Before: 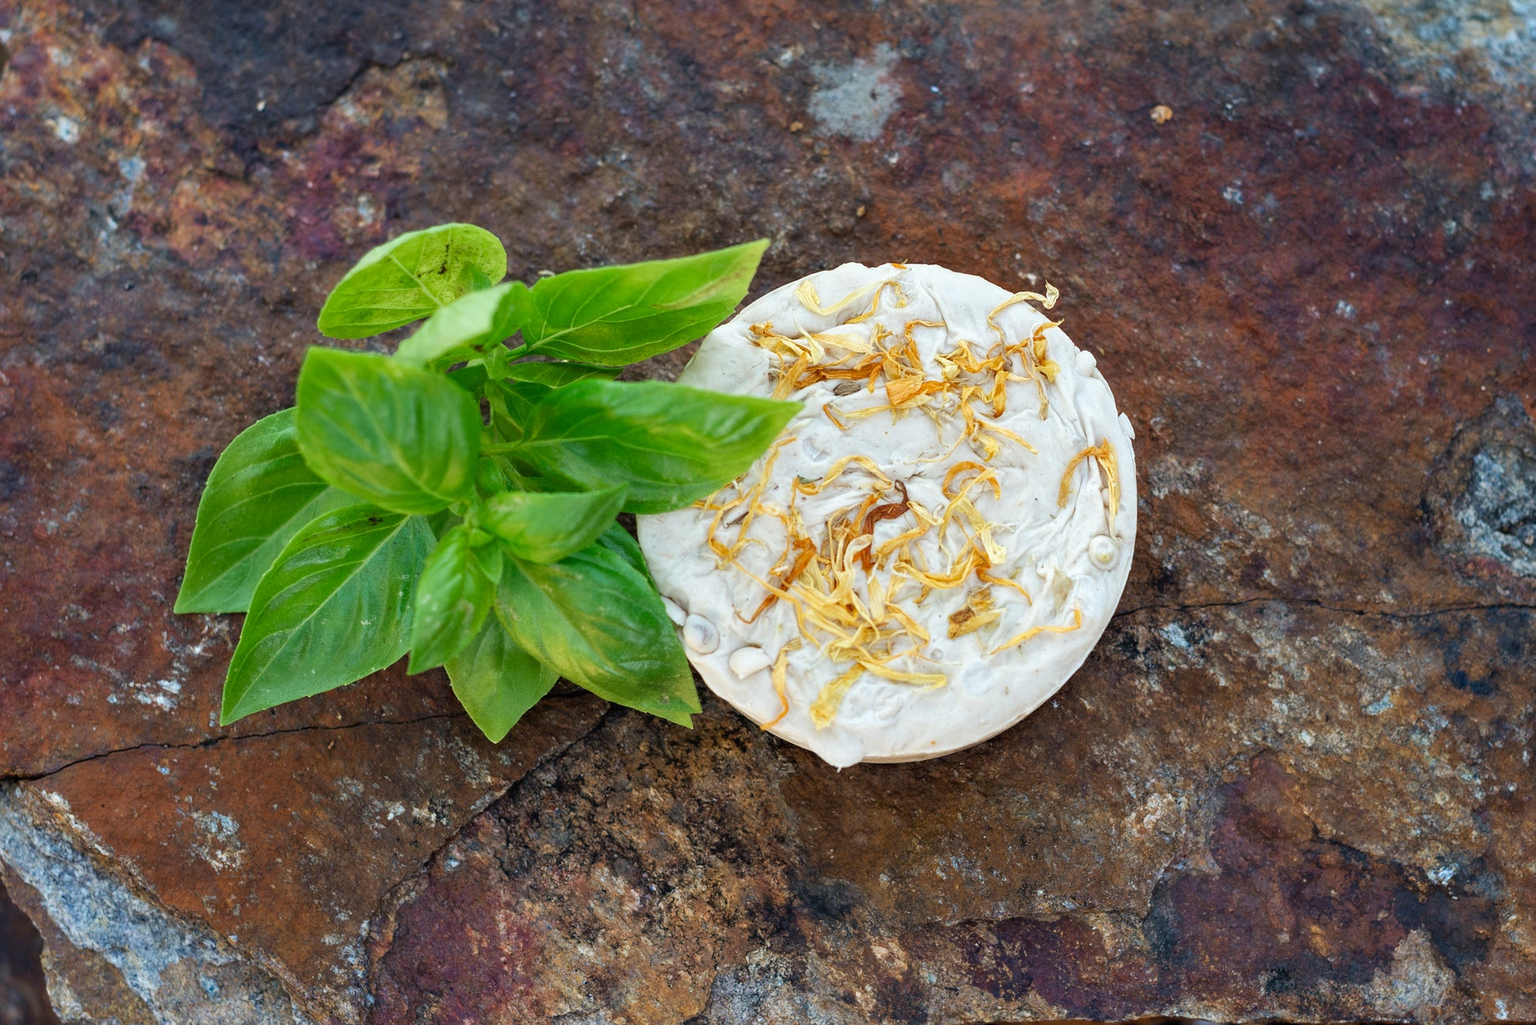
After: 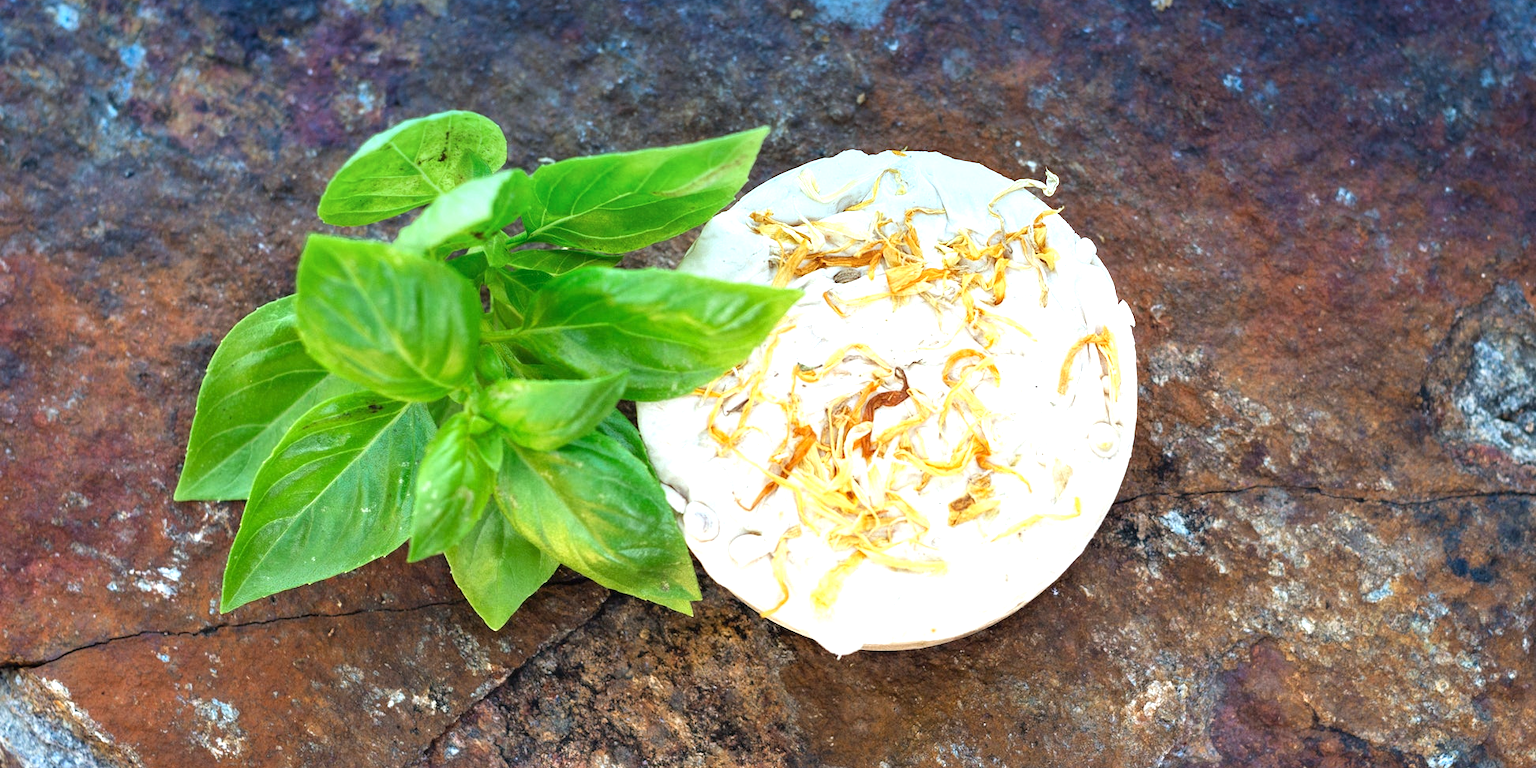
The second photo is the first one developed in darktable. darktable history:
exposure: black level correction 0, exposure 0.9 EV, compensate highlight preservation false
graduated density: density 2.02 EV, hardness 44%, rotation 0.374°, offset 8.21, hue 208.8°, saturation 97%
crop: top 11.038%, bottom 13.962%
